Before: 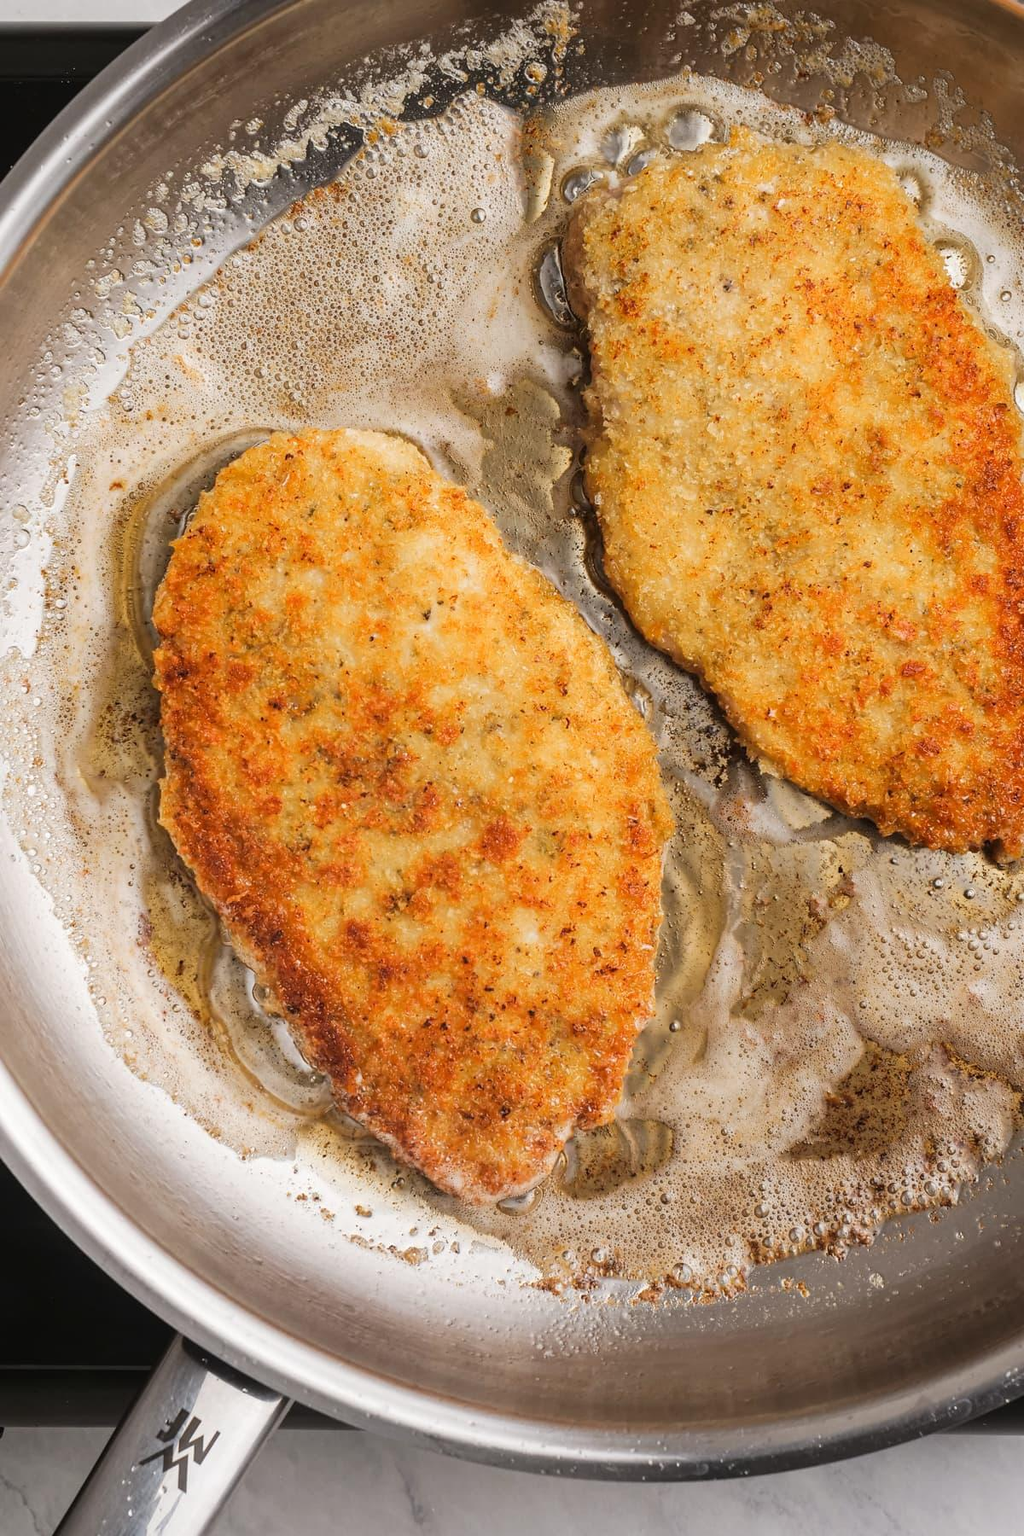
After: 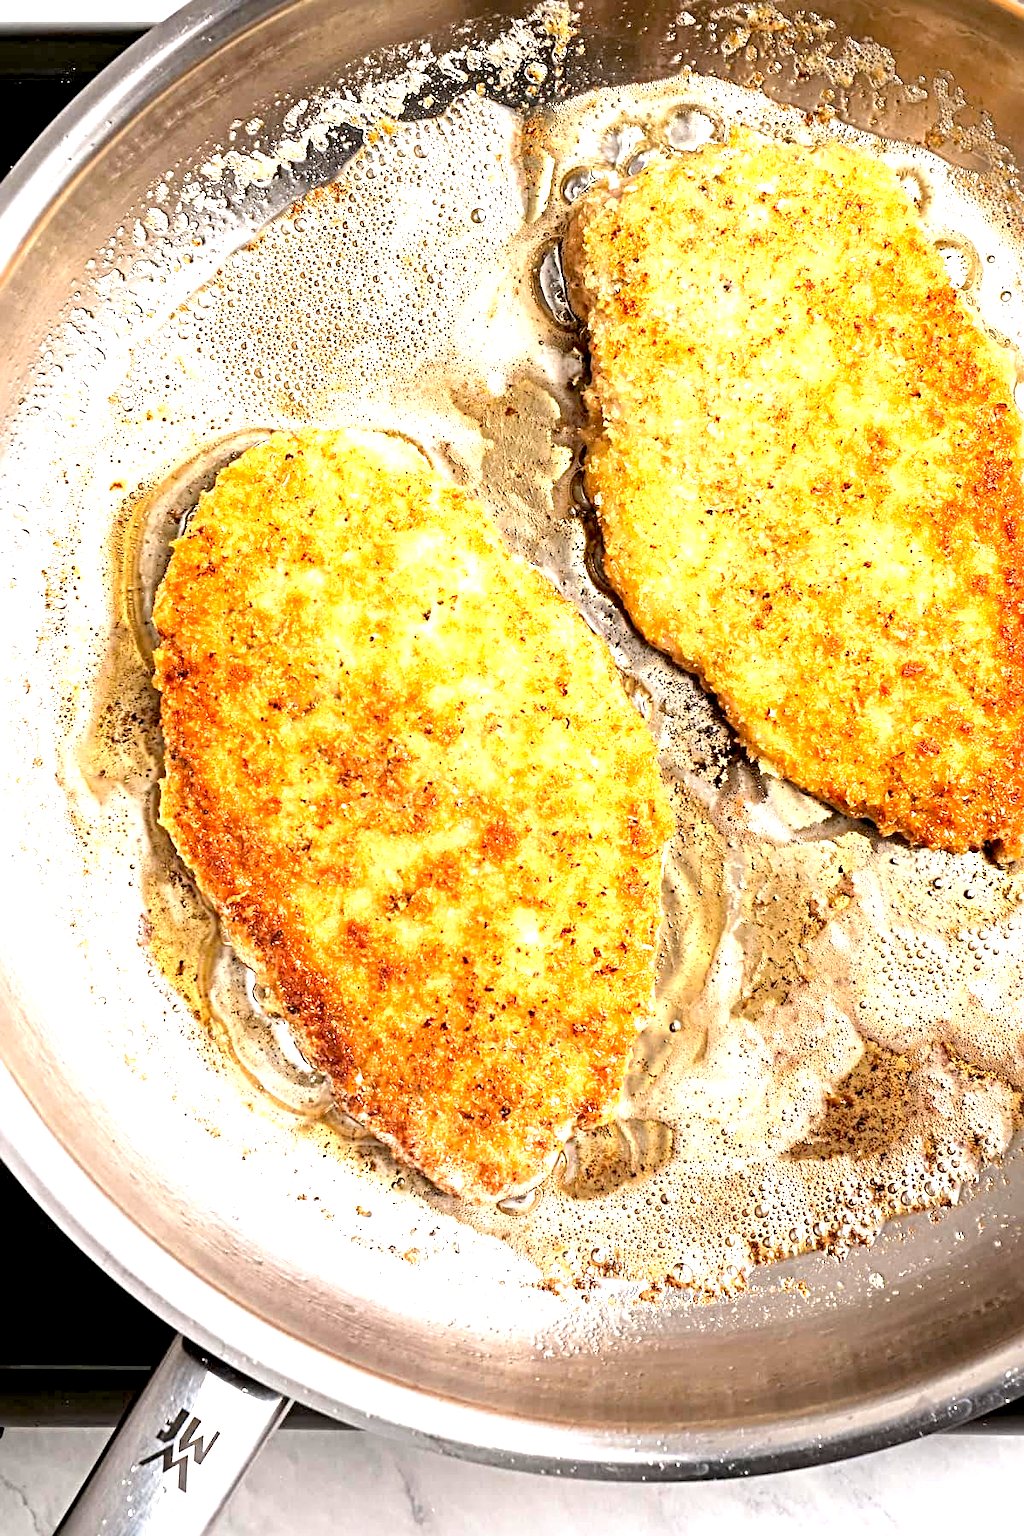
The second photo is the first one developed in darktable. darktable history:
exposure: black level correction 0.009, exposure 1.422 EV, compensate highlight preservation false
sharpen: radius 4.878
